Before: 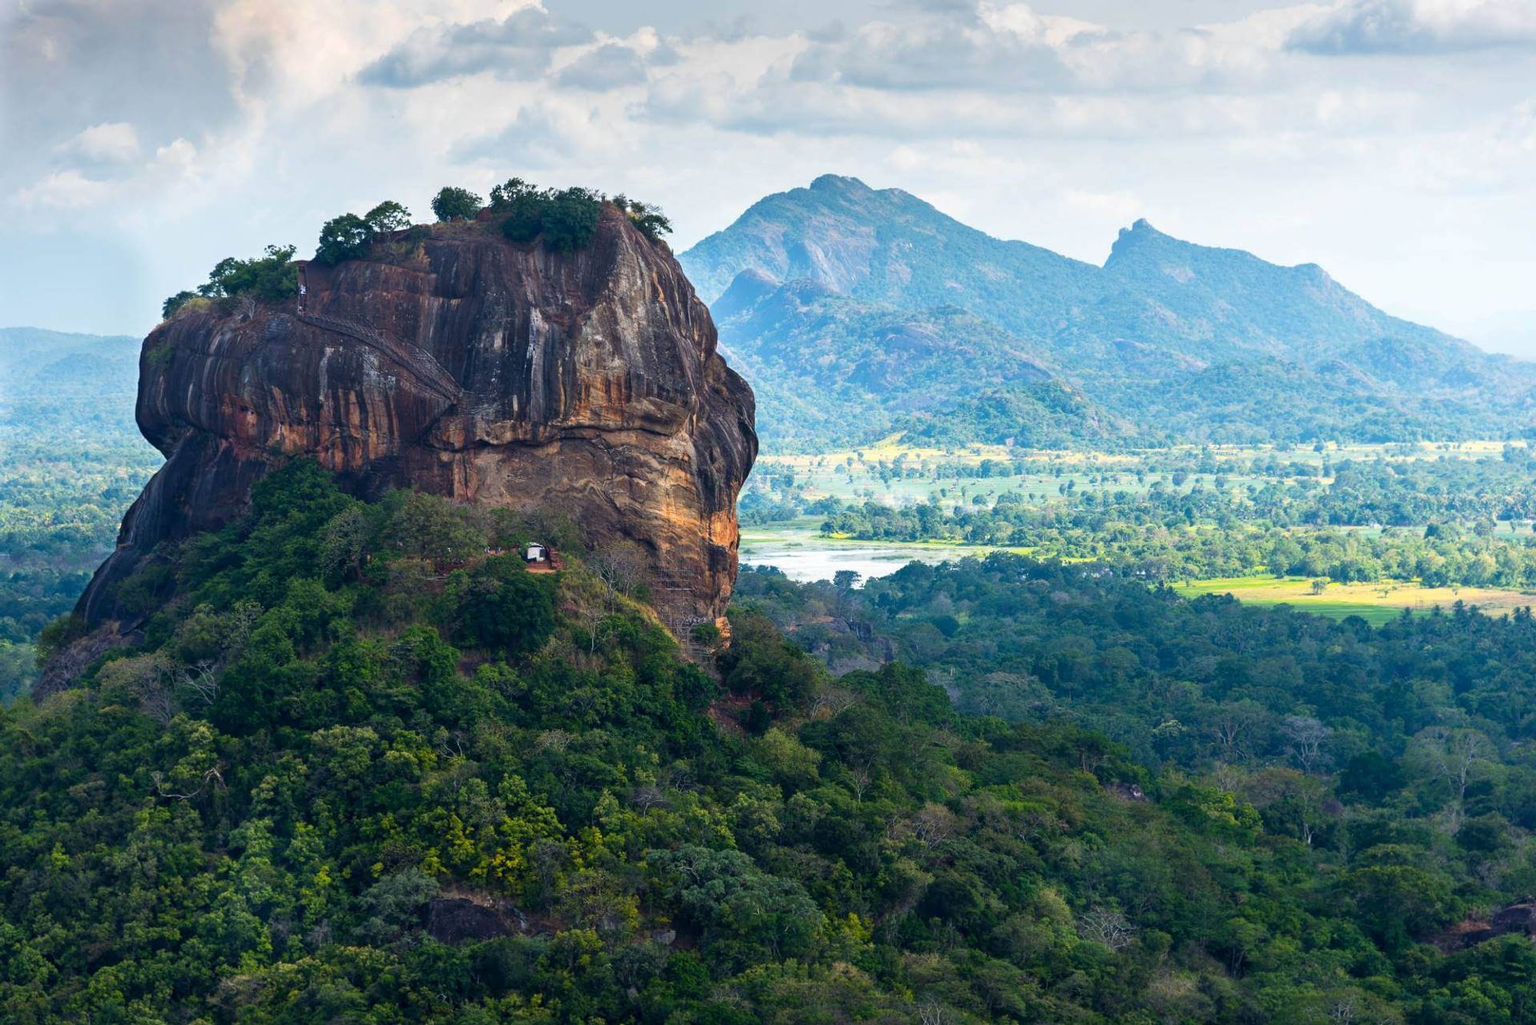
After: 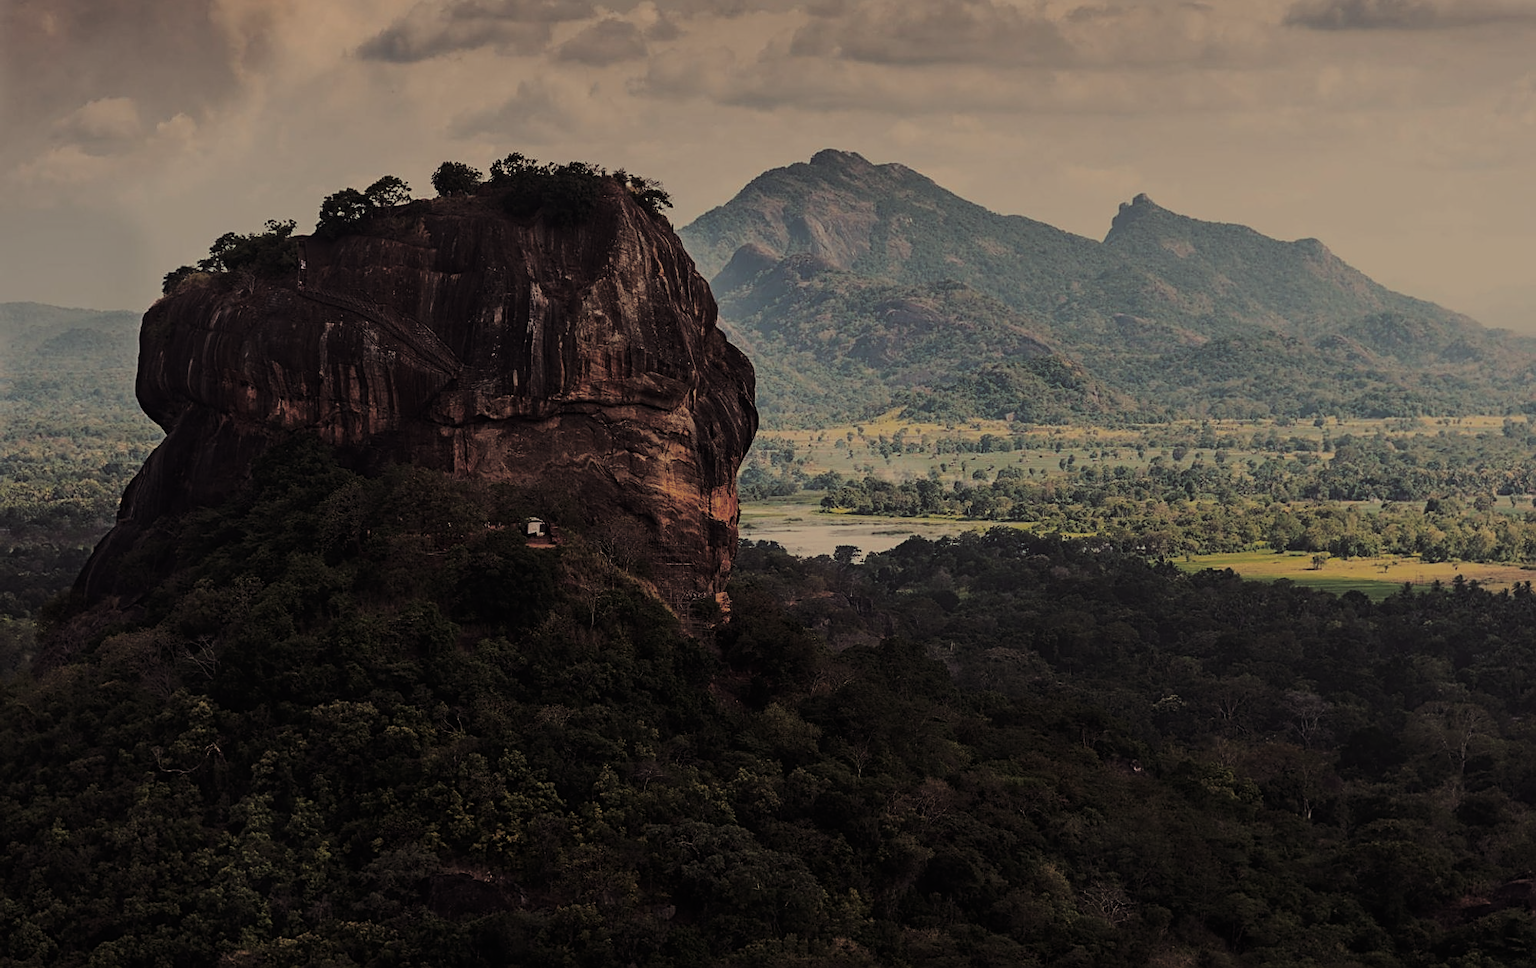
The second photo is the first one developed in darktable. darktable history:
crop and rotate: top 2.479%, bottom 3.018%
white balance: red 1.138, green 0.996, blue 0.812
exposure: exposure -2.446 EV, compensate highlight preservation false
base curve: curves: ch0 [(0, 0) (0.028, 0.03) (0.121, 0.232) (0.46, 0.748) (0.859, 0.968) (1, 1)], preserve colors none
split-toning: shadows › saturation 0.2
sharpen: on, module defaults
color balance: contrast -0.5%
